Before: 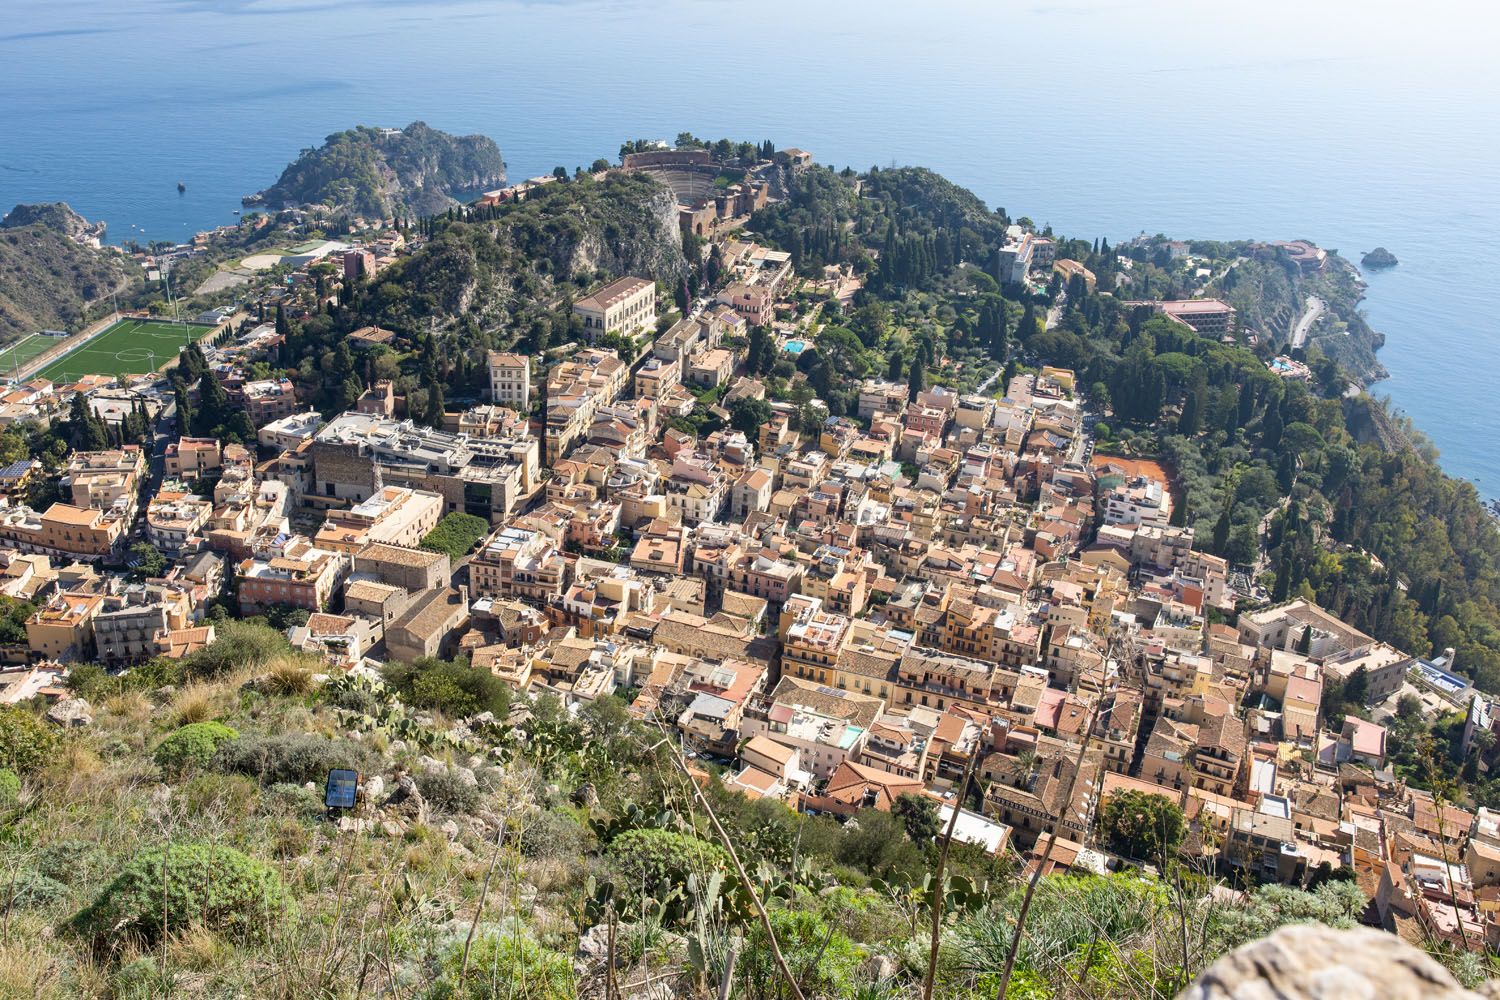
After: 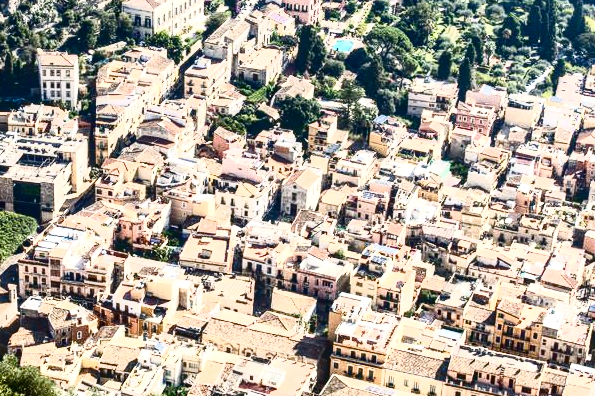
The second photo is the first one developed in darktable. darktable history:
exposure: exposure 0.576 EV, compensate highlight preservation false
color balance rgb: power › chroma 0.498%, power › hue 215.38°, global offset › luminance 0.25%, global offset › hue 170.92°, perceptual saturation grading › global saturation -0.142%, perceptual saturation grading › highlights -34.684%, perceptual saturation grading › mid-tones 15.001%, perceptual saturation grading › shadows 47.409%, global vibrance 20%
local contrast: on, module defaults
tone equalizer: edges refinement/feathering 500, mask exposure compensation -1.57 EV, preserve details no
tone curve: curves: ch0 [(0, 0) (0.003, 0.001) (0.011, 0.005) (0.025, 0.01) (0.044, 0.016) (0.069, 0.019) (0.1, 0.024) (0.136, 0.03) (0.177, 0.045) (0.224, 0.071) (0.277, 0.122) (0.335, 0.202) (0.399, 0.326) (0.468, 0.471) (0.543, 0.638) (0.623, 0.798) (0.709, 0.913) (0.801, 0.97) (0.898, 0.983) (1, 1)], color space Lab, independent channels, preserve colors none
crop: left 30.119%, top 30.105%, right 30.162%, bottom 30.274%
